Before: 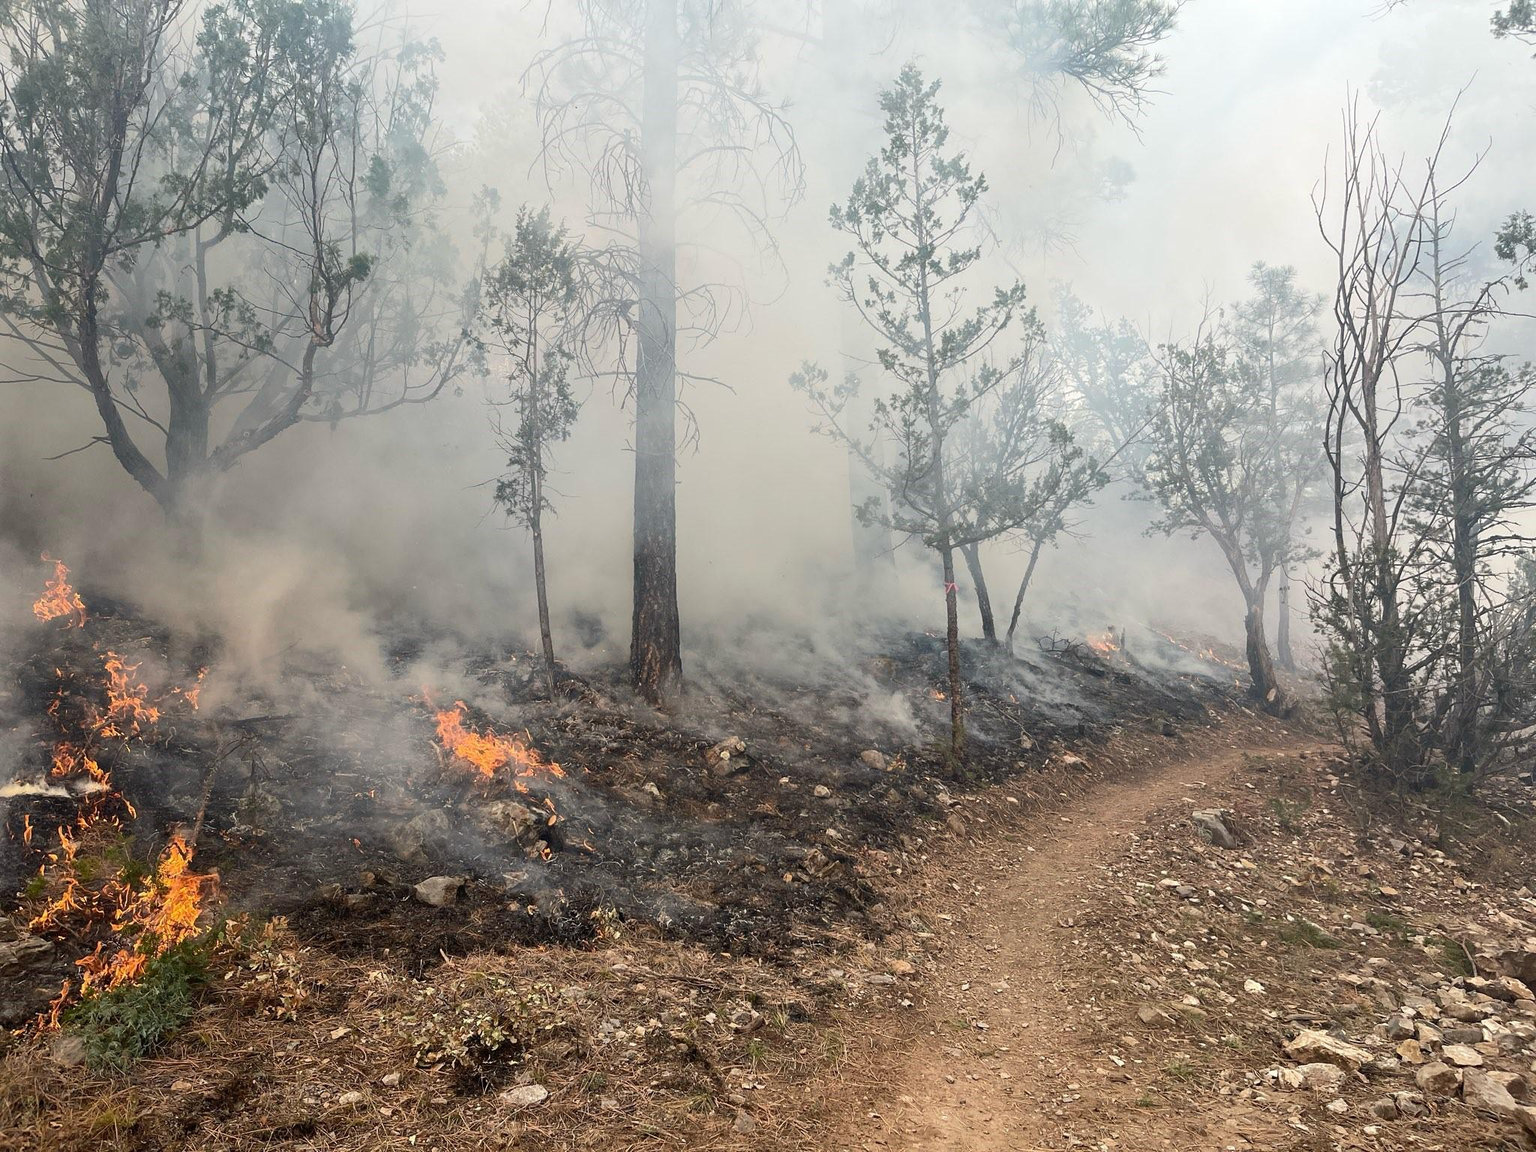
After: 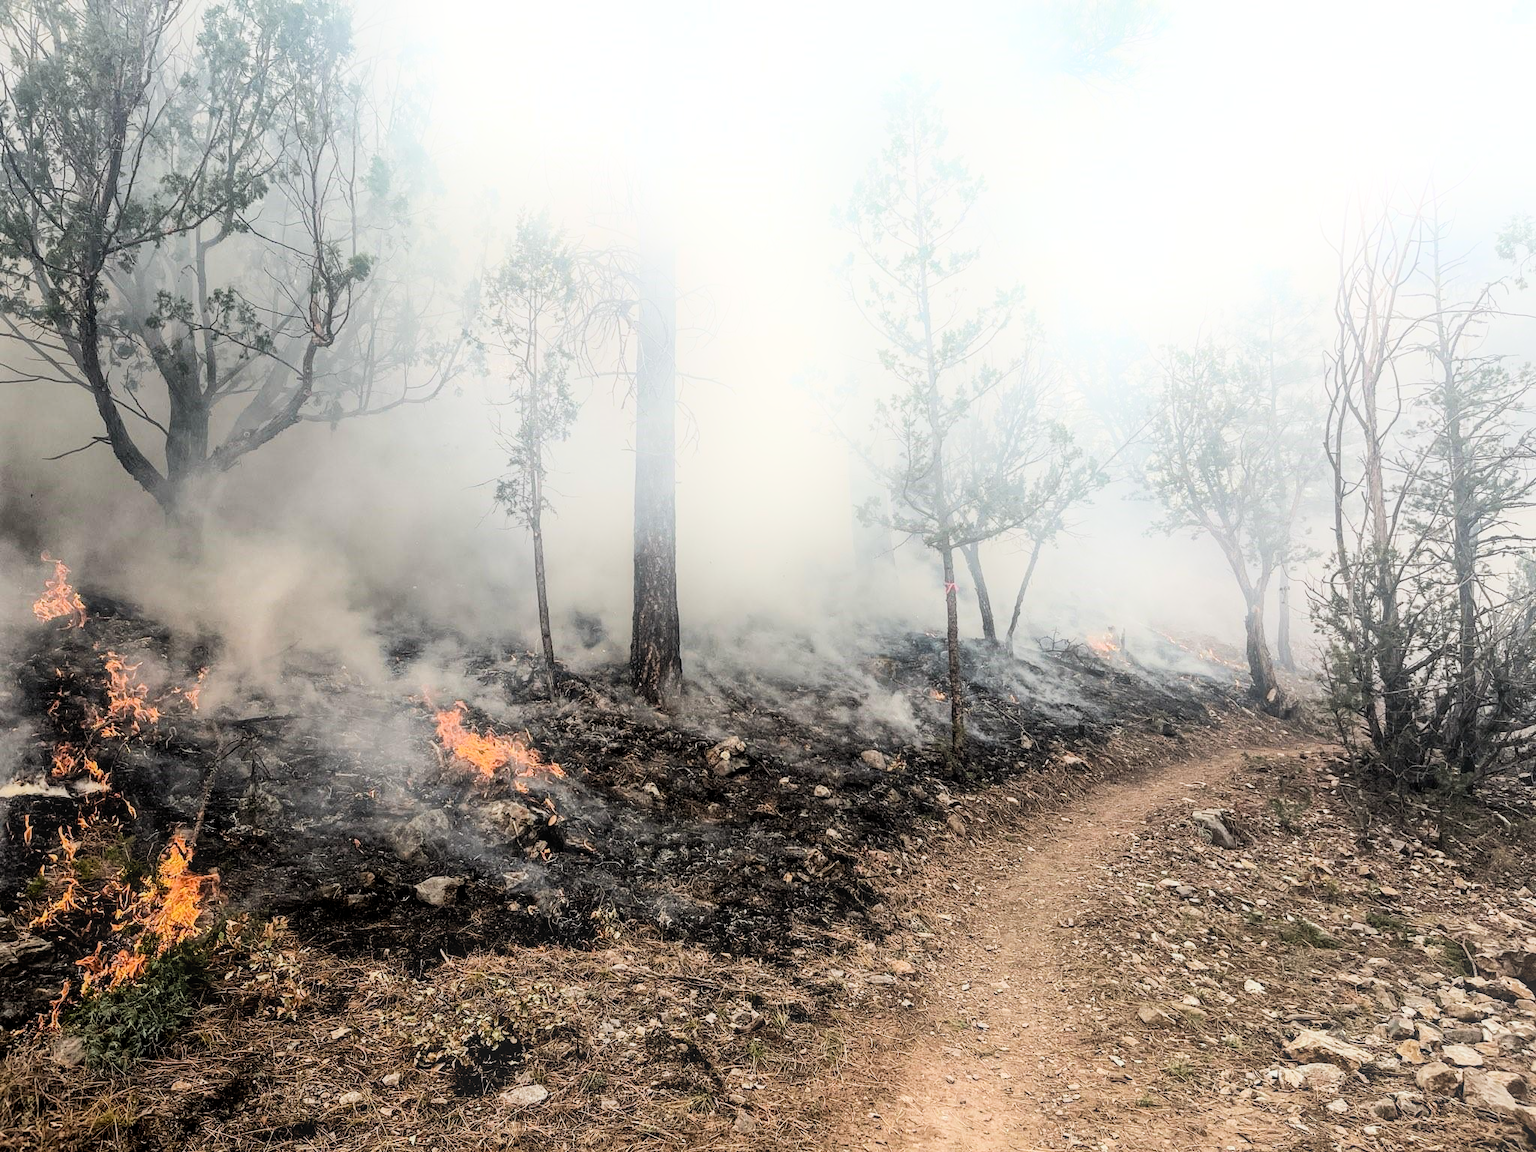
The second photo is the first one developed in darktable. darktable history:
filmic rgb: black relative exposure -5 EV, hardness 2.88, contrast 1.2, highlights saturation mix -30%
local contrast: on, module defaults
tone equalizer: -8 EV -0.417 EV, -7 EV -0.389 EV, -6 EV -0.333 EV, -5 EV -0.222 EV, -3 EV 0.222 EV, -2 EV 0.333 EV, -1 EV 0.389 EV, +0 EV 0.417 EV, edges refinement/feathering 500, mask exposure compensation -1.57 EV, preserve details no
bloom: on, module defaults
